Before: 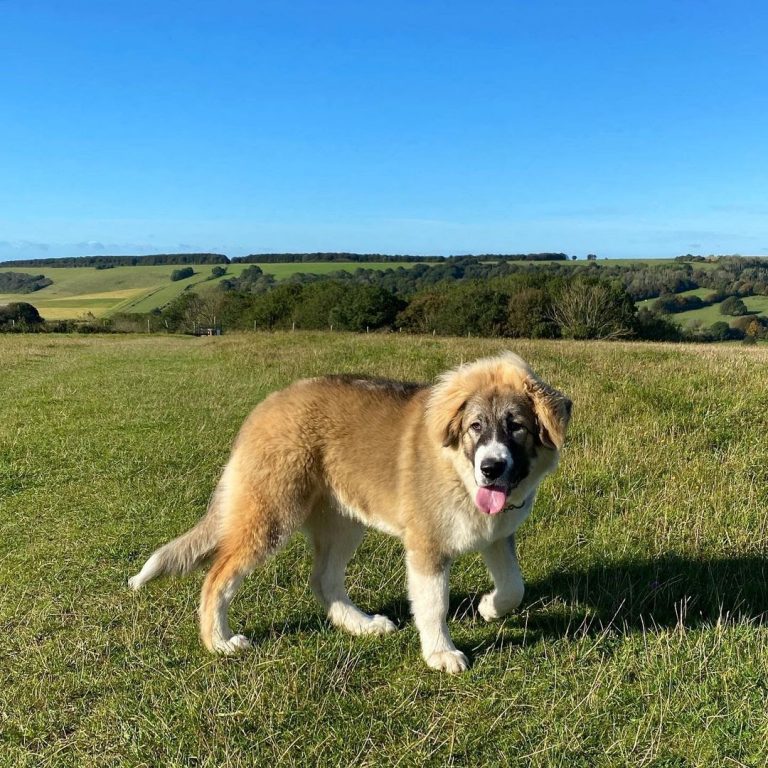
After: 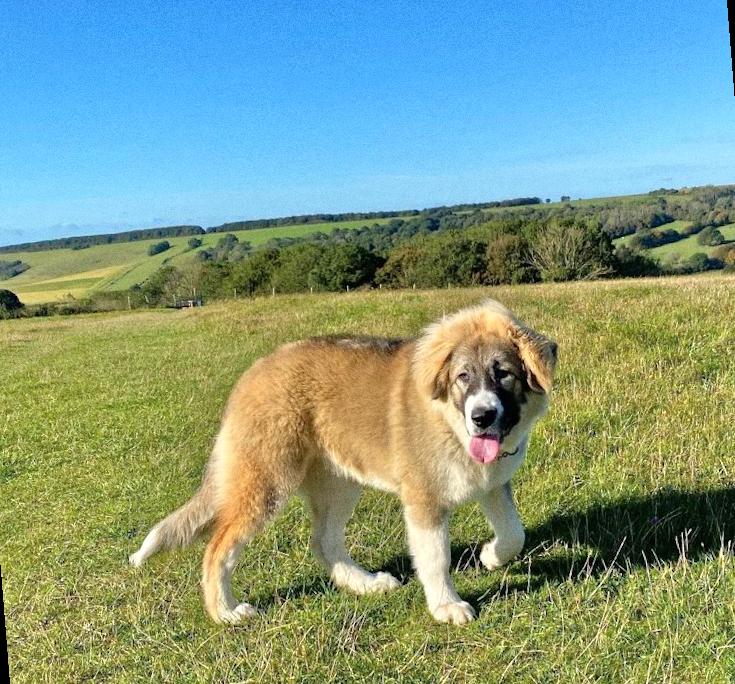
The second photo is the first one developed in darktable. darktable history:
tone equalizer: -7 EV 0.15 EV, -6 EV 0.6 EV, -5 EV 1.15 EV, -4 EV 1.33 EV, -3 EV 1.15 EV, -2 EV 0.6 EV, -1 EV 0.15 EV, mask exposure compensation -0.5 EV
rotate and perspective: rotation -4.57°, crop left 0.054, crop right 0.944, crop top 0.087, crop bottom 0.914
grain: coarseness 0.09 ISO
